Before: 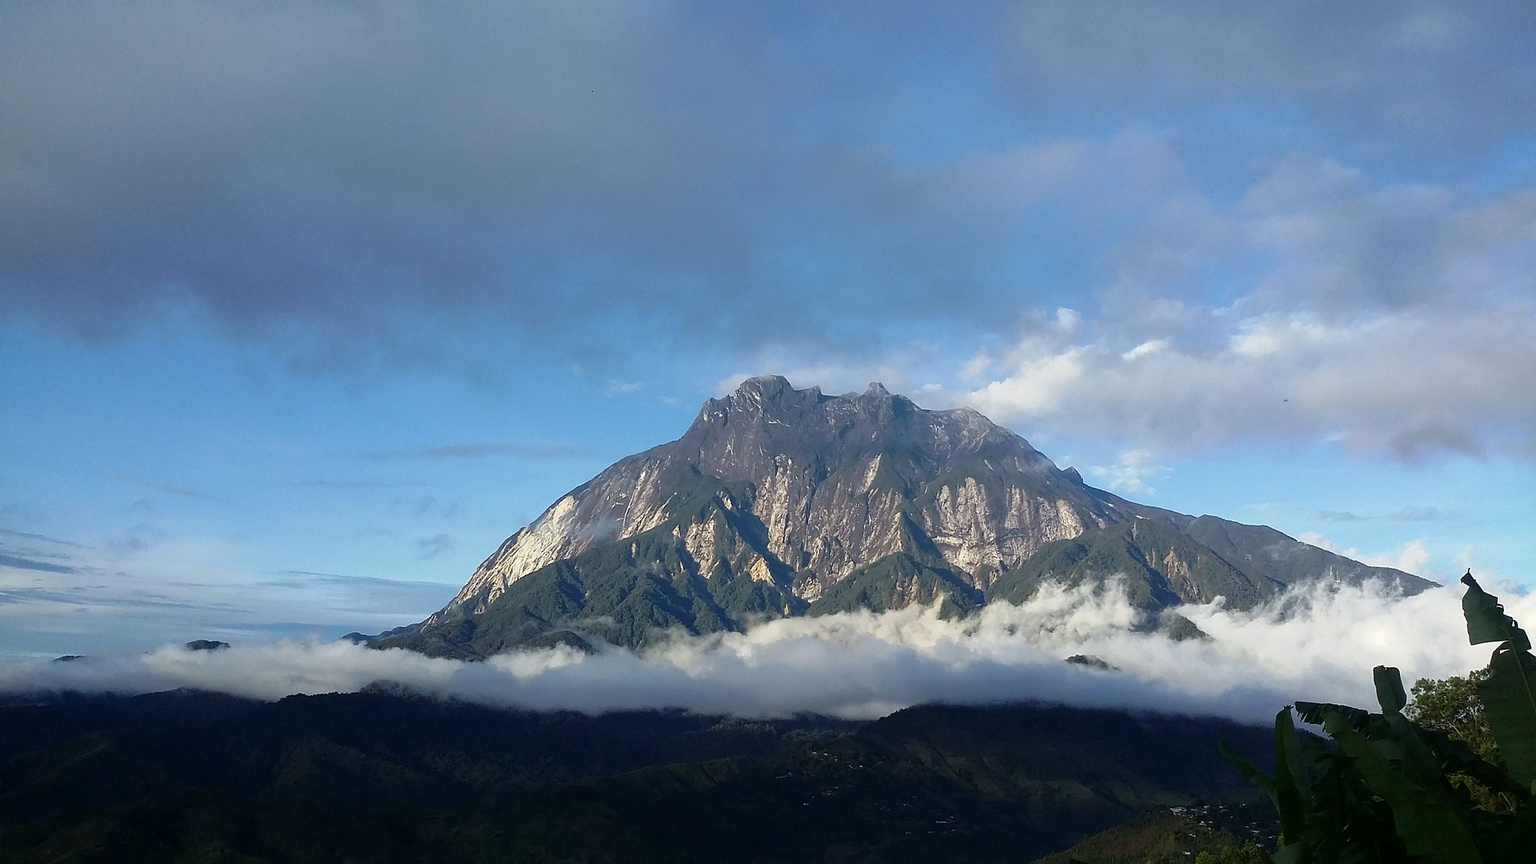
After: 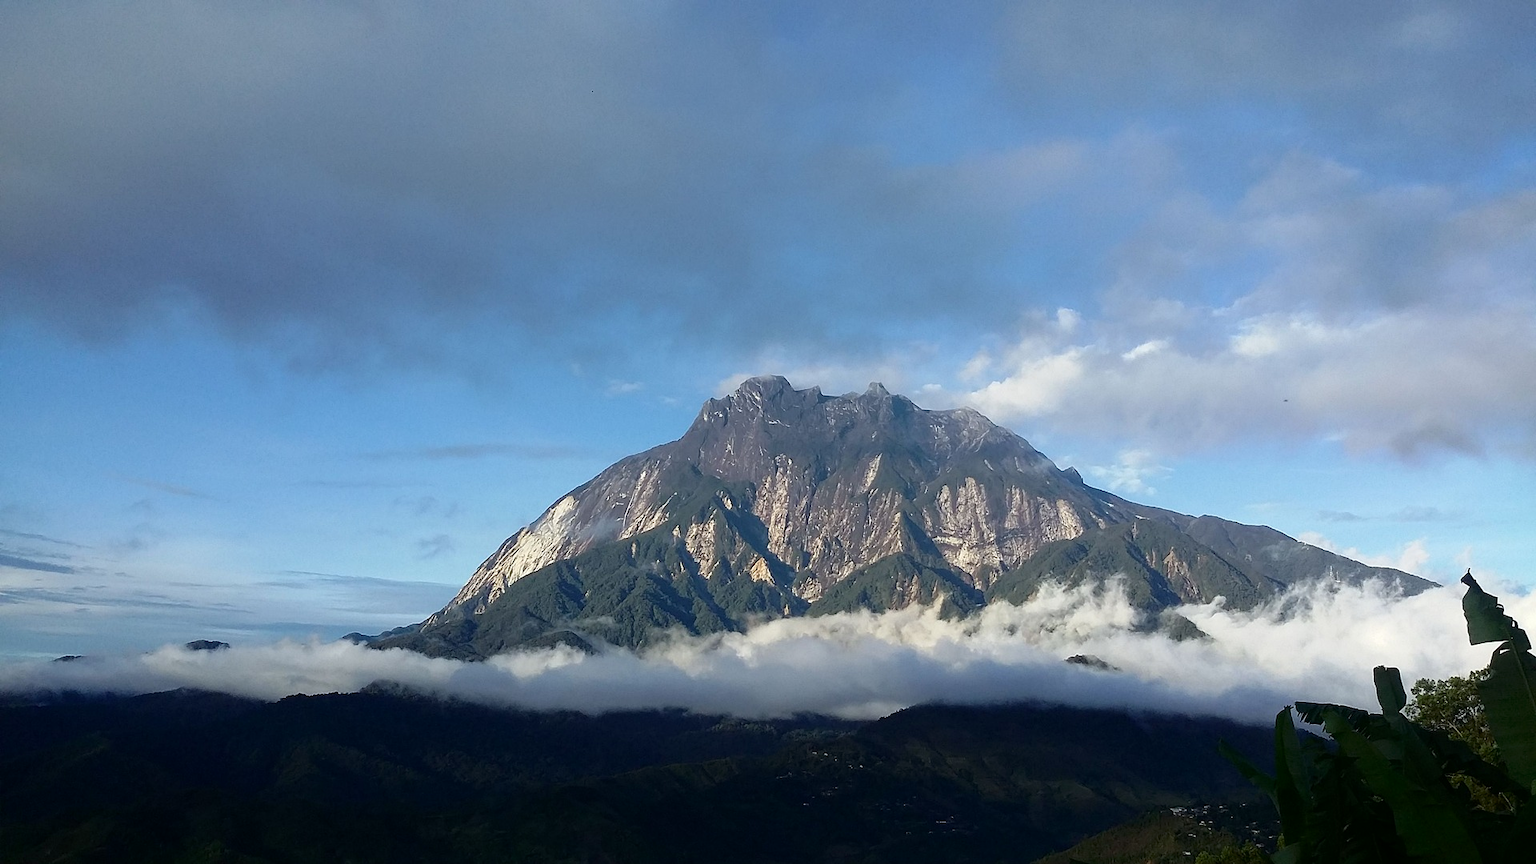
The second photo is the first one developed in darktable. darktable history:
shadows and highlights: shadows -30, highlights 30
